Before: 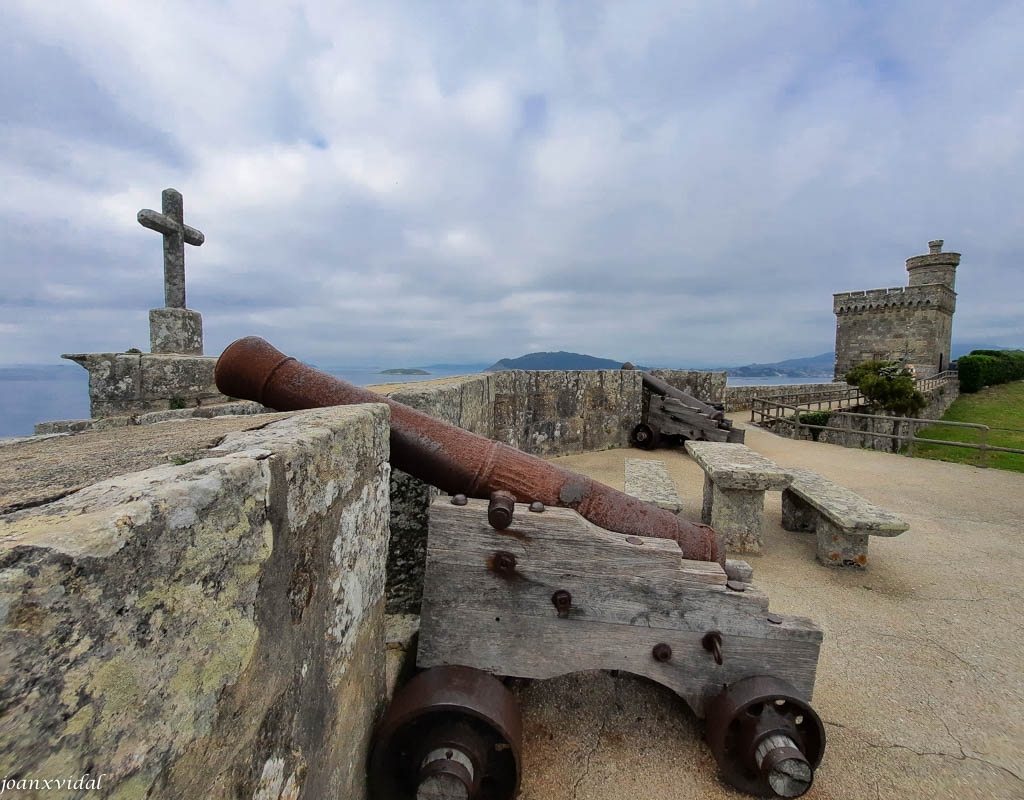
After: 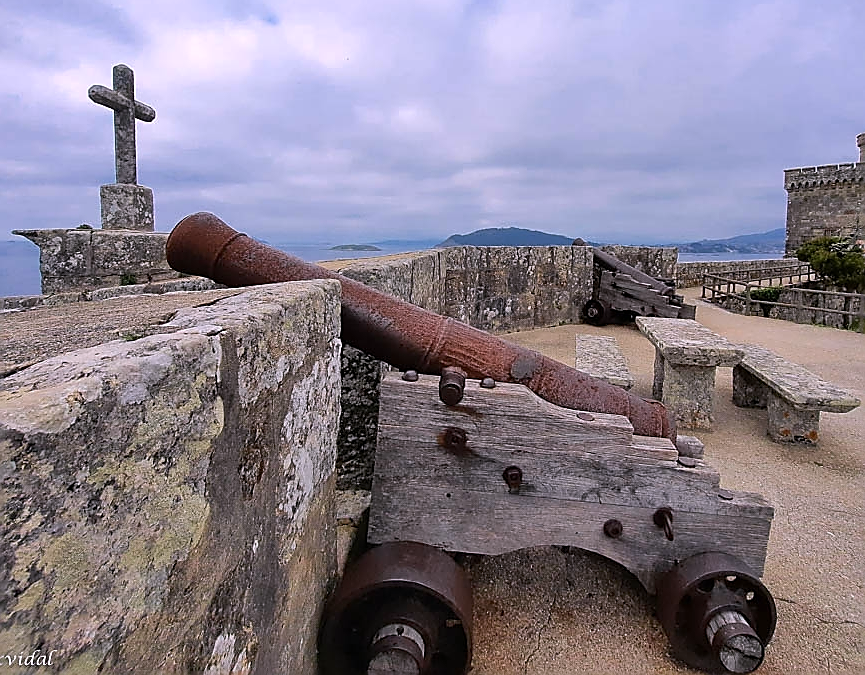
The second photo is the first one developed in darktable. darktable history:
vignetting: fall-off start 116.67%, fall-off radius 59.26%, brightness -0.31, saturation -0.056
white balance: red 1.066, blue 1.119
sharpen: radius 1.4, amount 1.25, threshold 0.7
crop and rotate: left 4.842%, top 15.51%, right 10.668%
